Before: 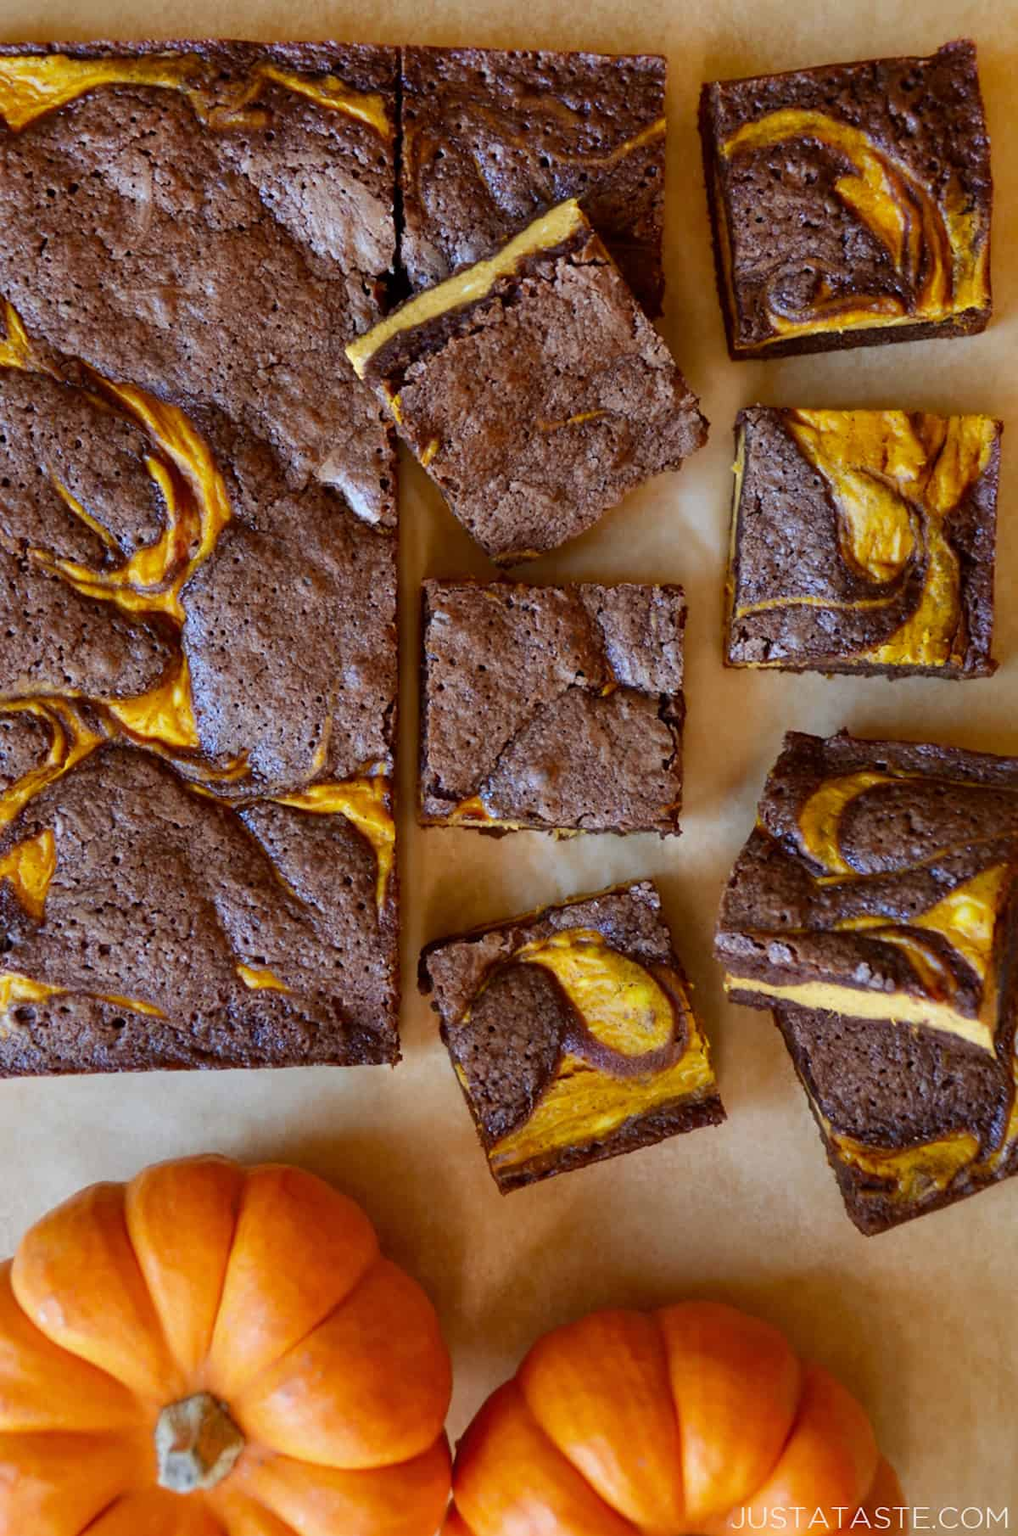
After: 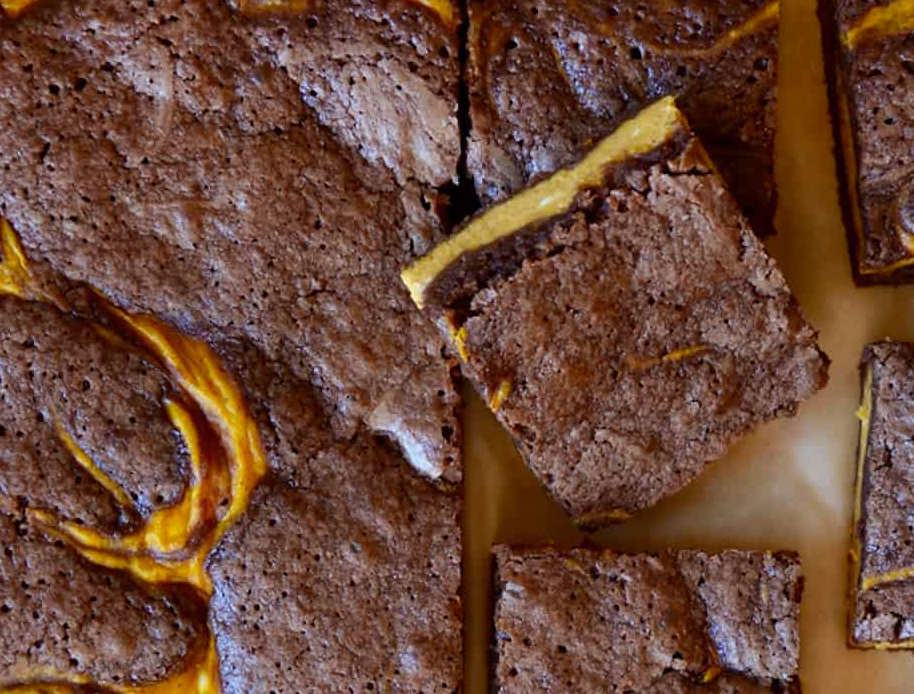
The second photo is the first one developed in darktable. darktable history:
shadows and highlights: shadows -23.23, highlights 47.9, soften with gaussian
crop: left 0.537%, top 7.643%, right 23.218%, bottom 54.014%
base curve: curves: ch0 [(0, 0) (0.303, 0.277) (1, 1)], preserve colors none
